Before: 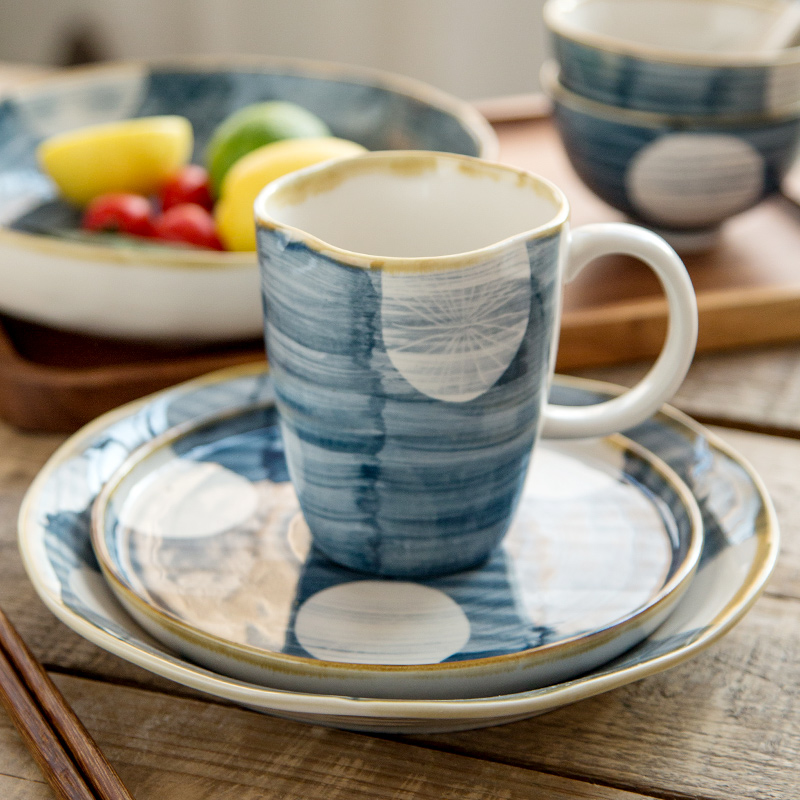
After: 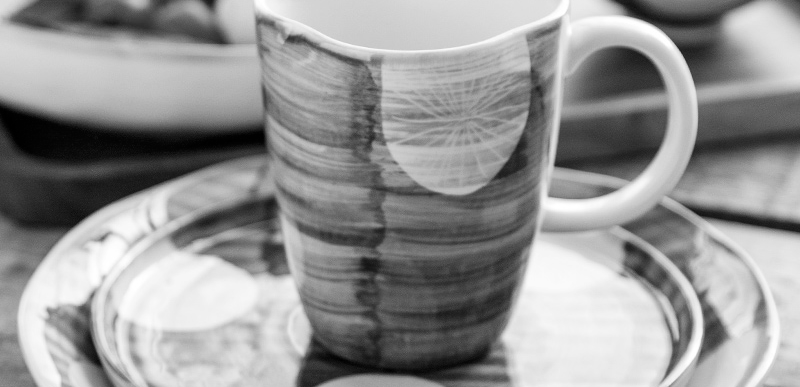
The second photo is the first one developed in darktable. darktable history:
color correction: highlights b* -0.022, saturation 1.83
contrast brightness saturation: contrast 0.151, brightness -0.015, saturation 0.095
sharpen: radius 5.283, amount 0.31, threshold 26.511
crop and rotate: top 25.999%, bottom 25.587%
color zones: curves: ch1 [(0, -0.394) (0.143, -0.394) (0.286, -0.394) (0.429, -0.392) (0.571, -0.391) (0.714, -0.391) (0.857, -0.391) (1, -0.394)]
